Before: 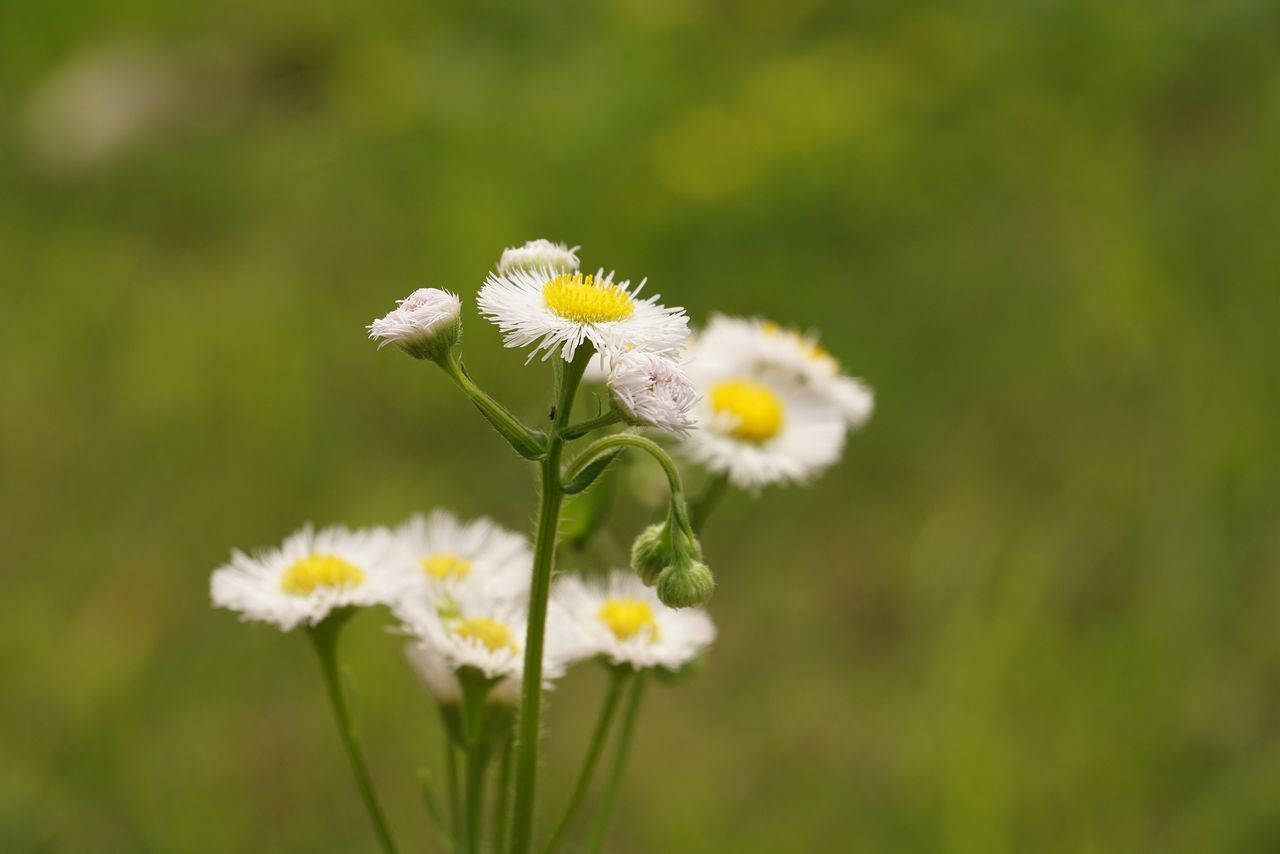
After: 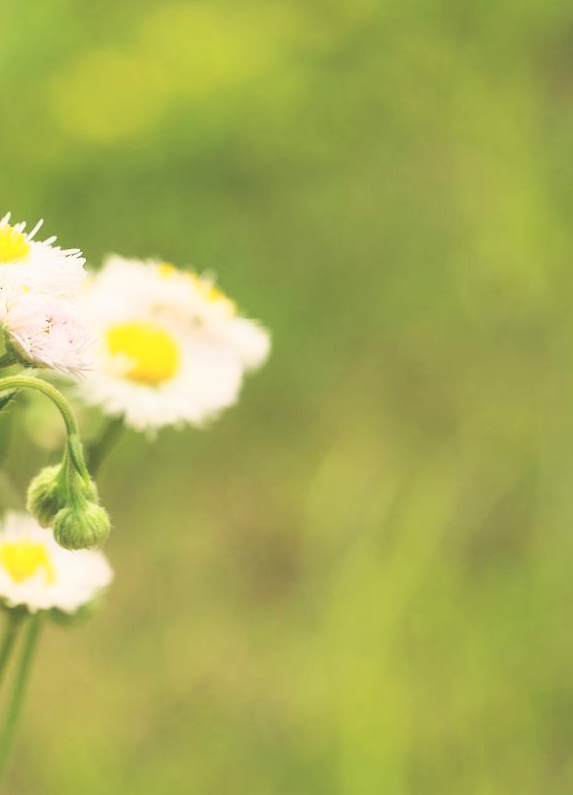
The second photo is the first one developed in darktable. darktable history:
crop: left 47.235%, top 6.795%, right 7.996%
exposure: black level correction -0.015, compensate highlight preservation false
base curve: curves: ch0 [(0, 0) (0, 0.001) (0.001, 0.001) (0.004, 0.002) (0.007, 0.004) (0.015, 0.013) (0.033, 0.045) (0.052, 0.096) (0.075, 0.17) (0.099, 0.241) (0.163, 0.42) (0.219, 0.55) (0.259, 0.616) (0.327, 0.722) (0.365, 0.765) (0.522, 0.873) (0.547, 0.881) (0.689, 0.919) (0.826, 0.952) (1, 1)]
contrast equalizer: y [[0.5, 0.542, 0.583, 0.625, 0.667, 0.708], [0.5 ×6], [0.5 ×6], [0, 0.033, 0.067, 0.1, 0.133, 0.167], [0, 0.05, 0.1, 0.15, 0.2, 0.25]], mix -0.181
